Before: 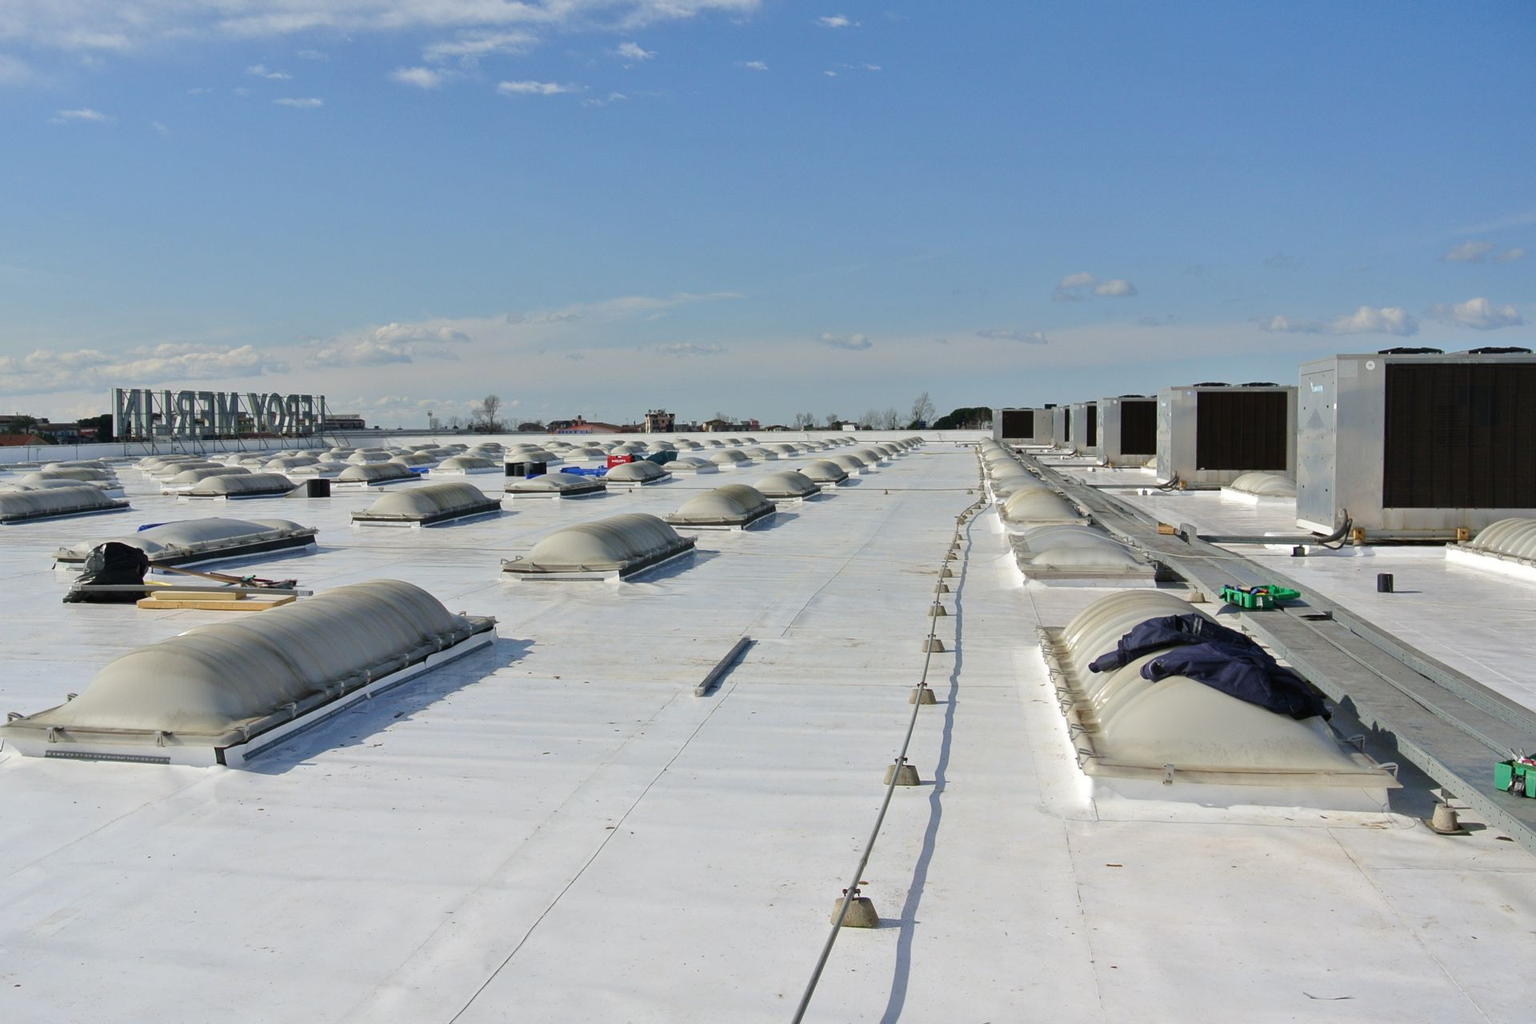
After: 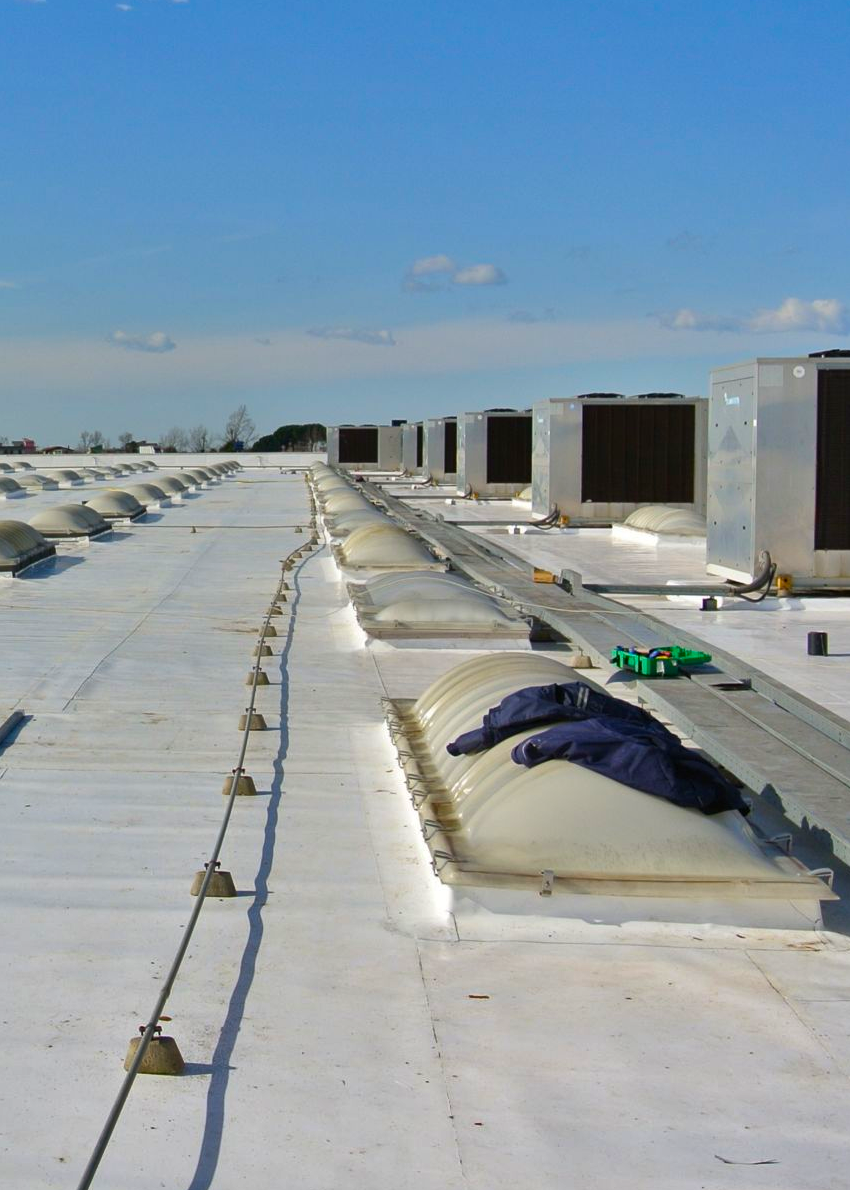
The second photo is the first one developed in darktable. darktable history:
shadows and highlights: low approximation 0.01, soften with gaussian
crop: left 47.628%, top 6.643%, right 7.874%
color balance rgb: linear chroma grading › global chroma 10%, perceptual saturation grading › global saturation 30%, global vibrance 10%
